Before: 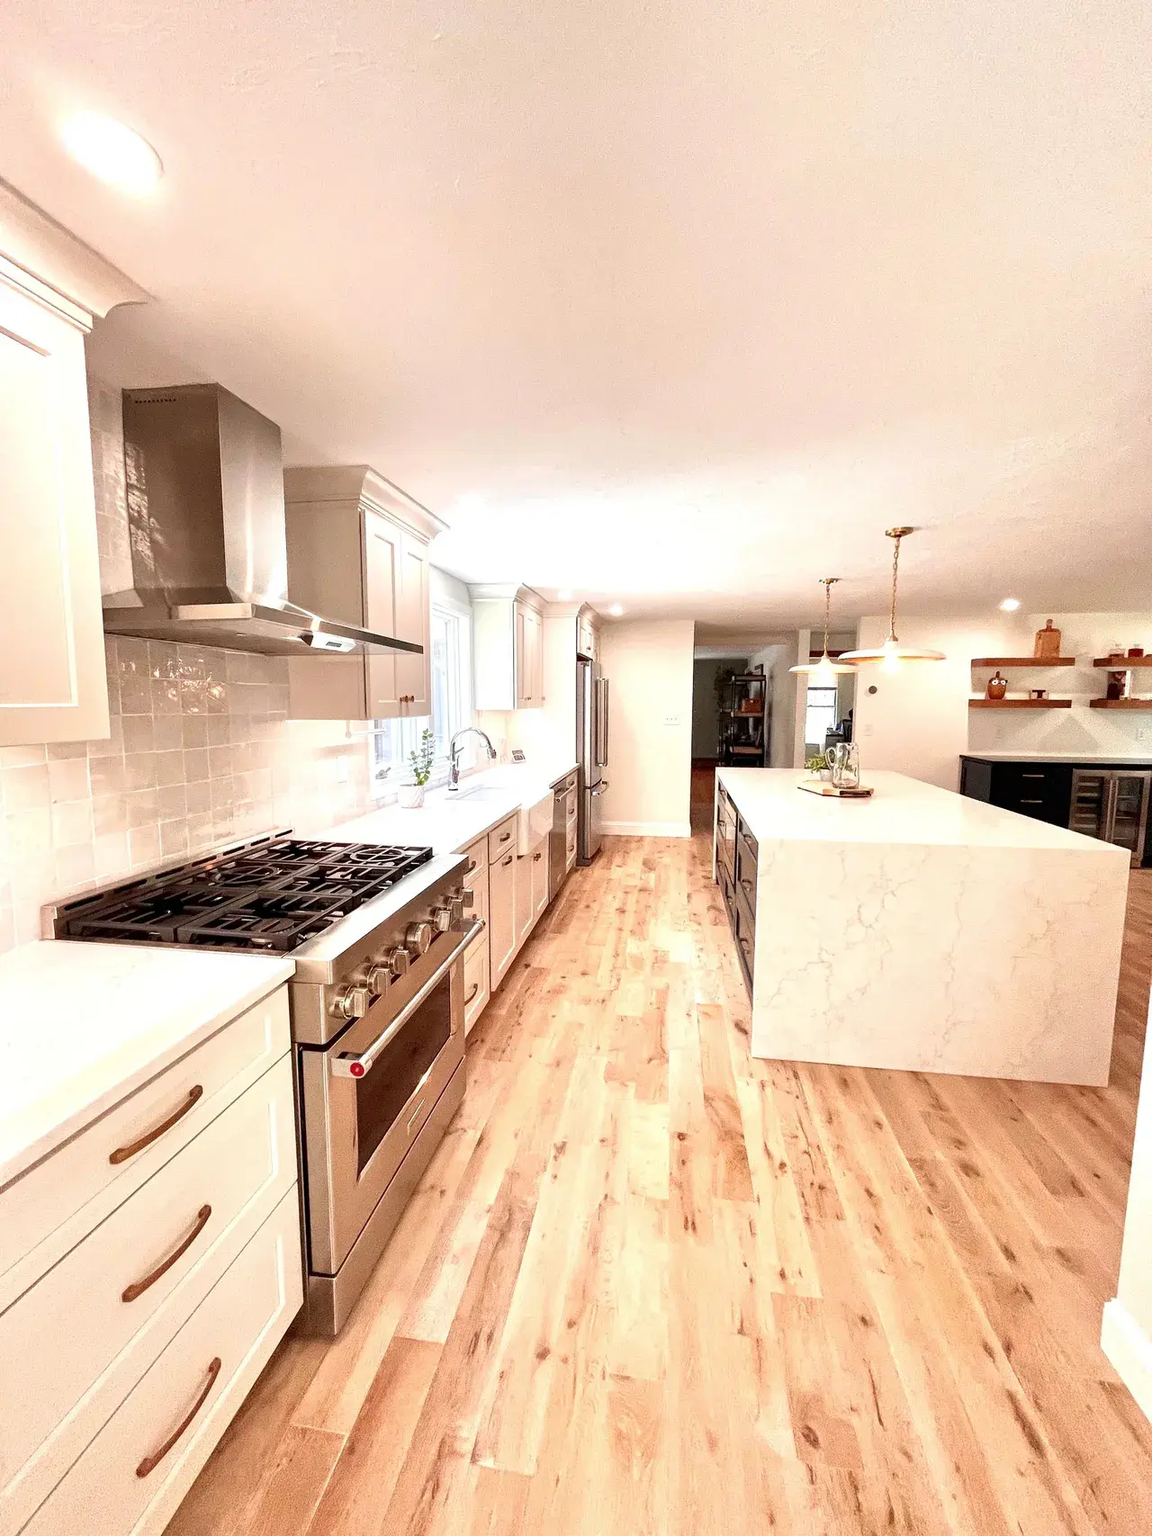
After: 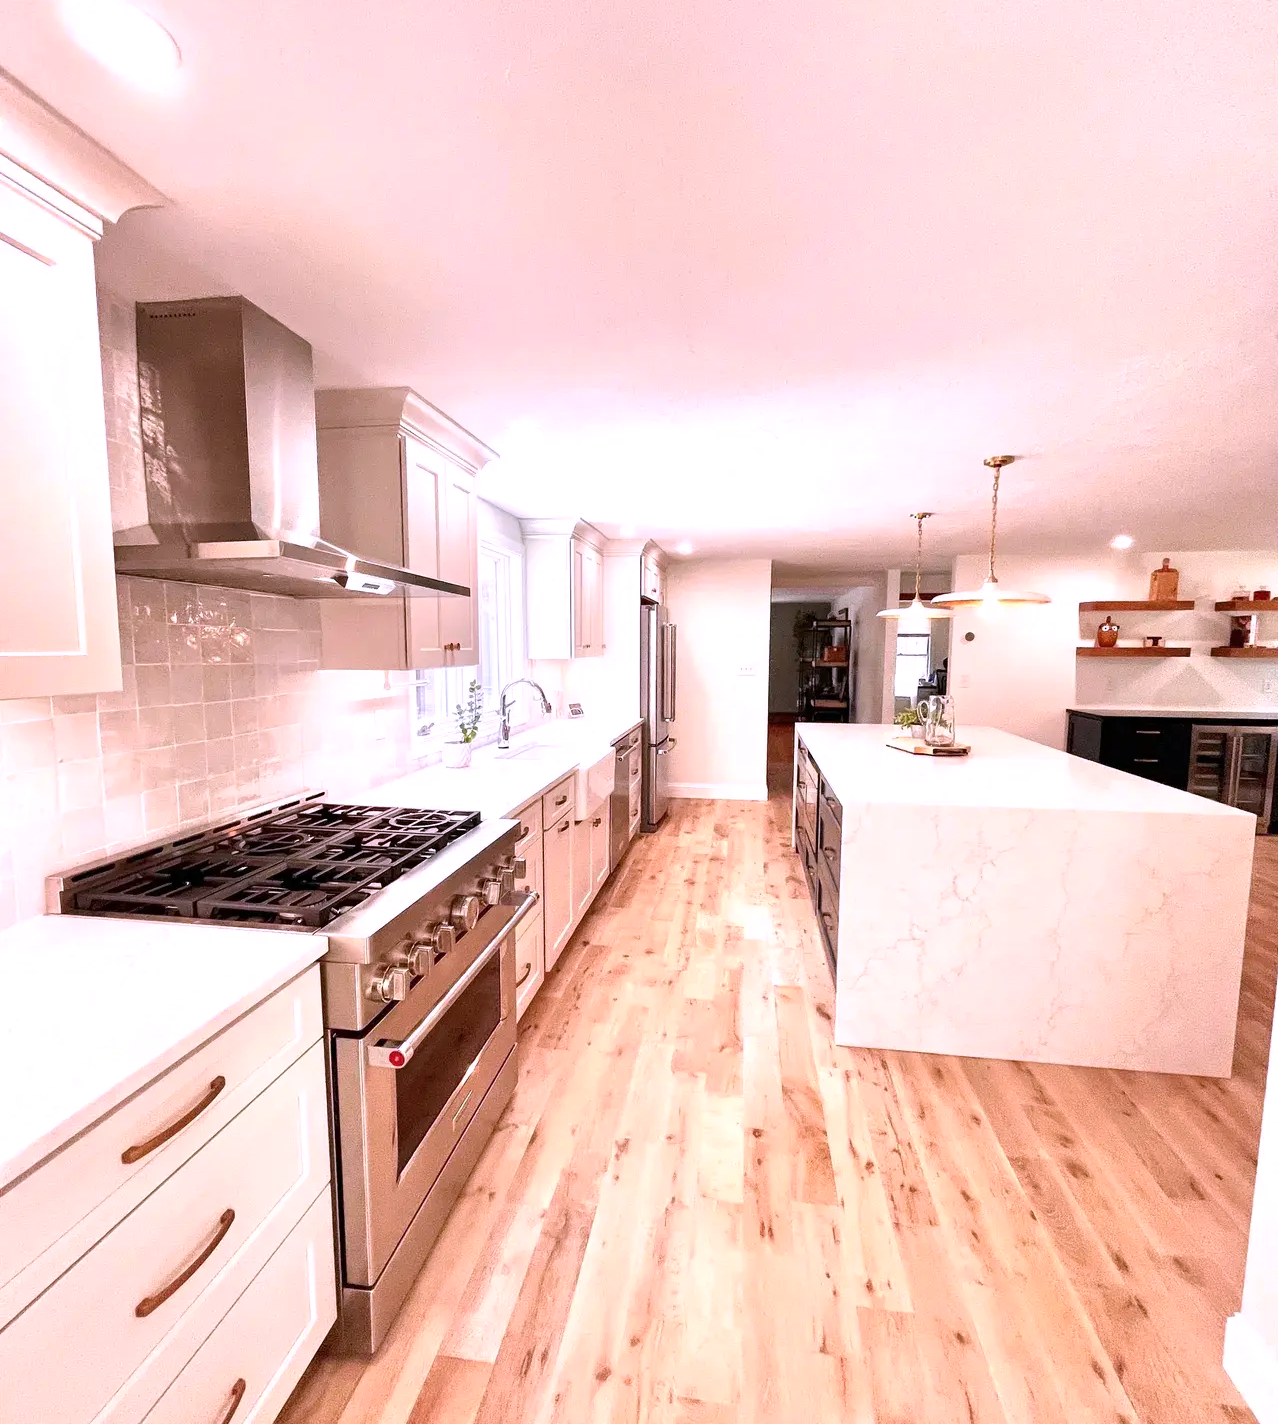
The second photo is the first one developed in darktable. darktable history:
crop: top 7.625%, bottom 8.027%
white balance: red 1.066, blue 1.119
